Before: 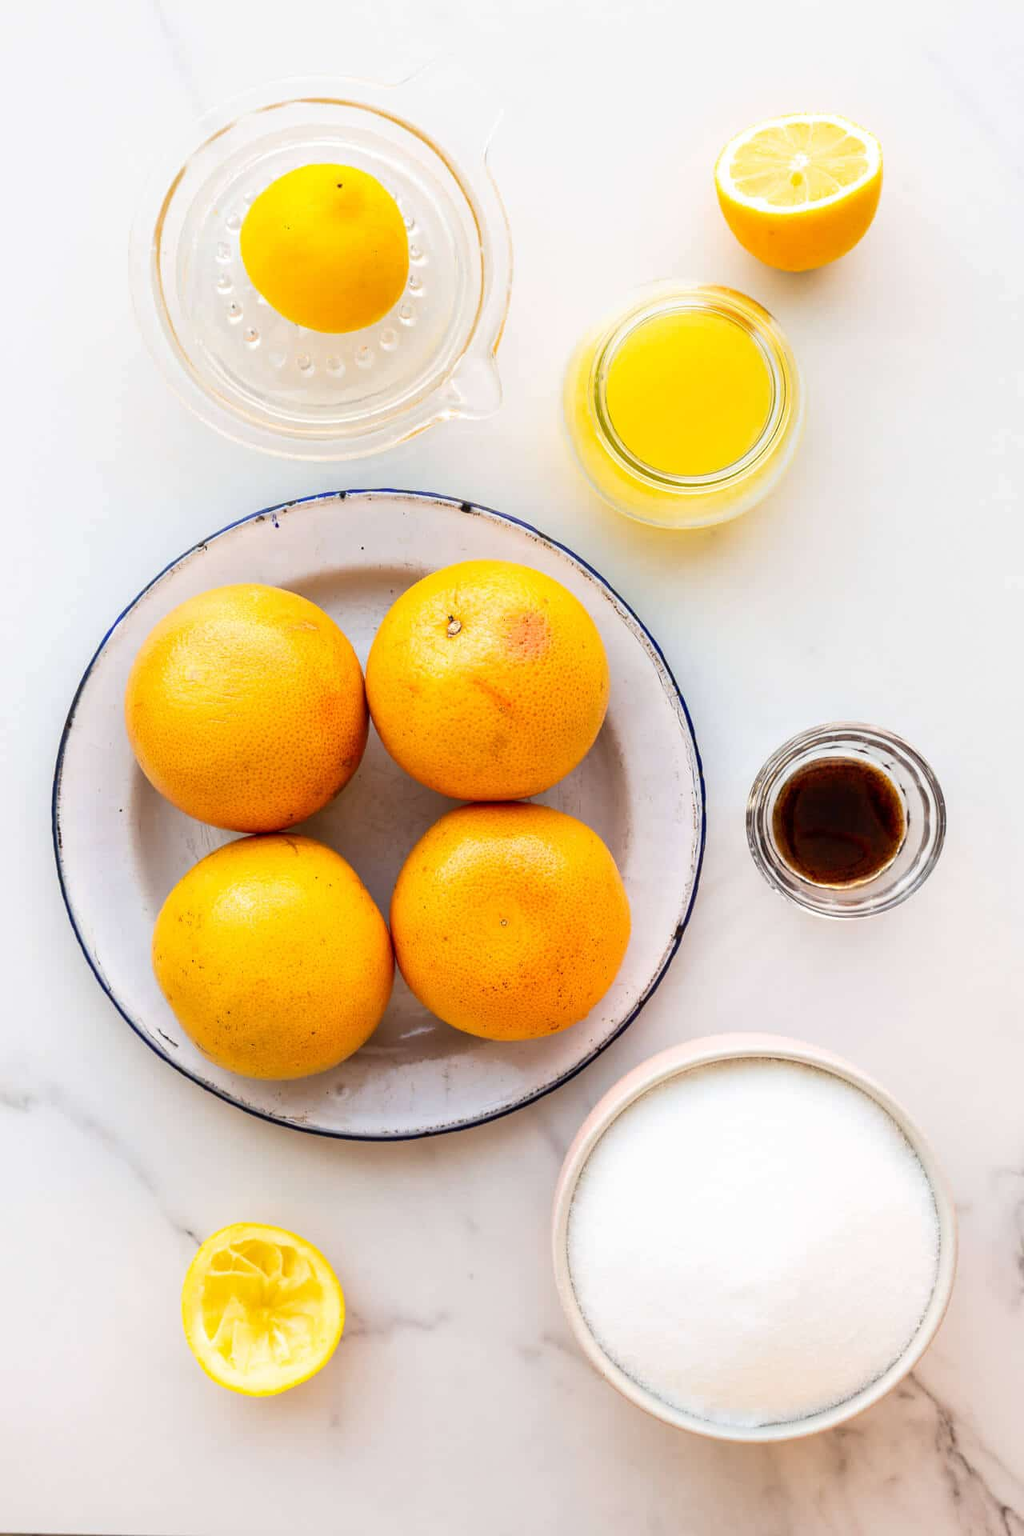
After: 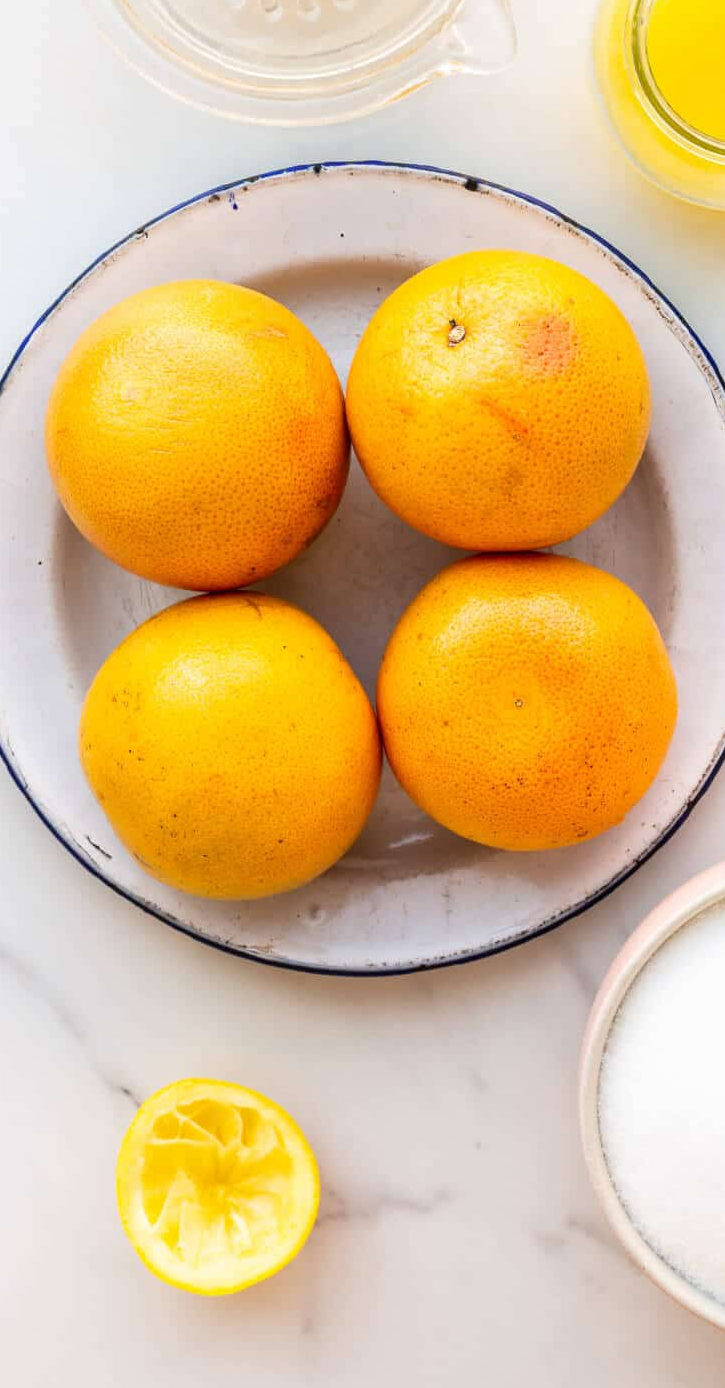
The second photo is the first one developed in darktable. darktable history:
crop: left 8.712%, top 23.478%, right 34.628%, bottom 4.191%
